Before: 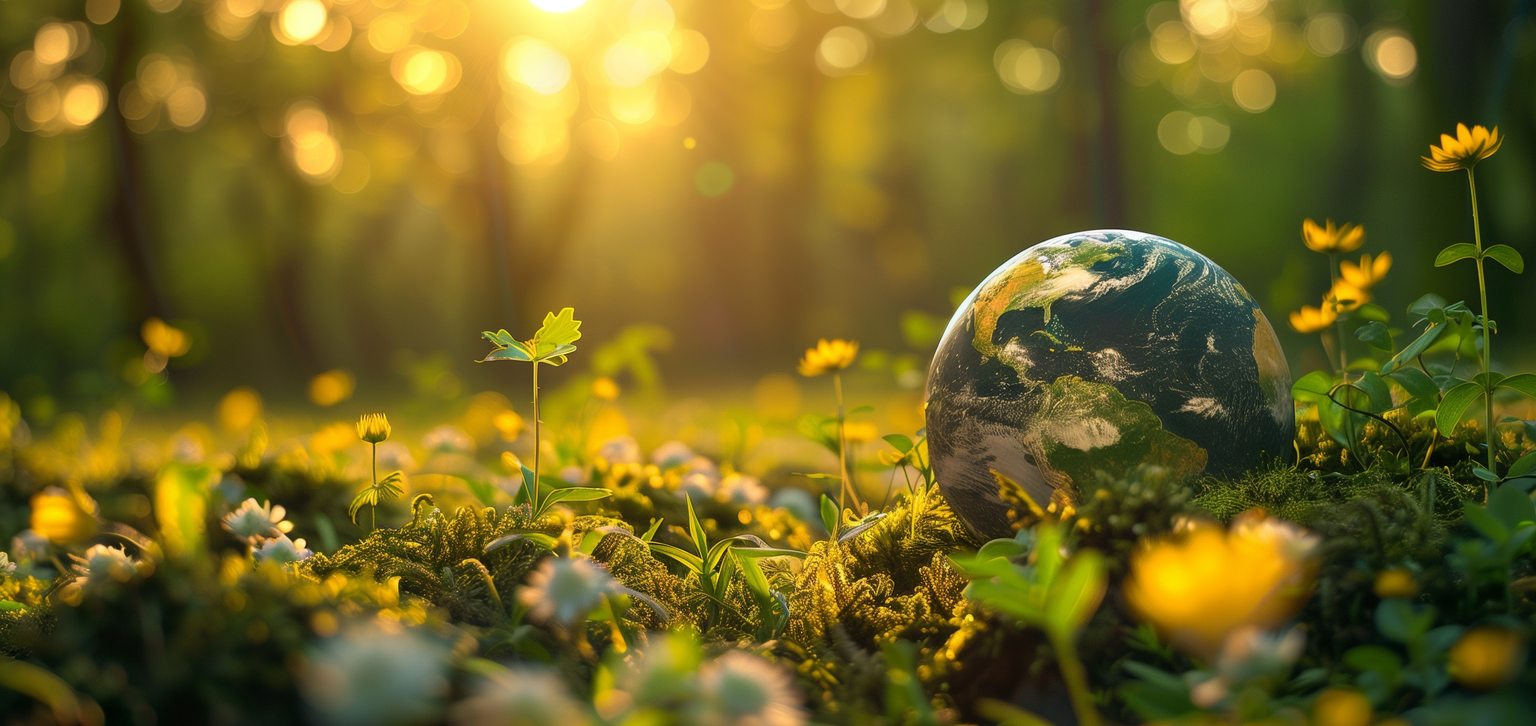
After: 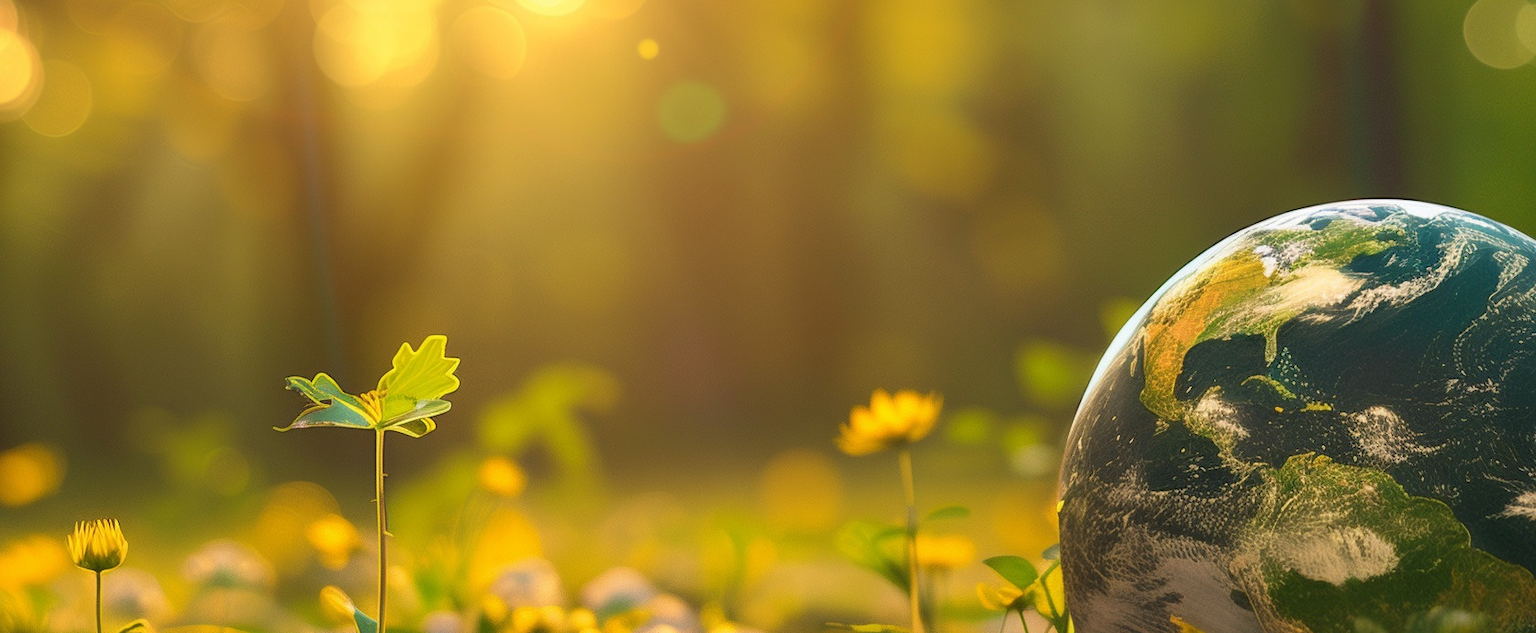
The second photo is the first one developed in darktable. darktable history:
crop: left 20.685%, top 15.905%, right 21.874%, bottom 33.92%
